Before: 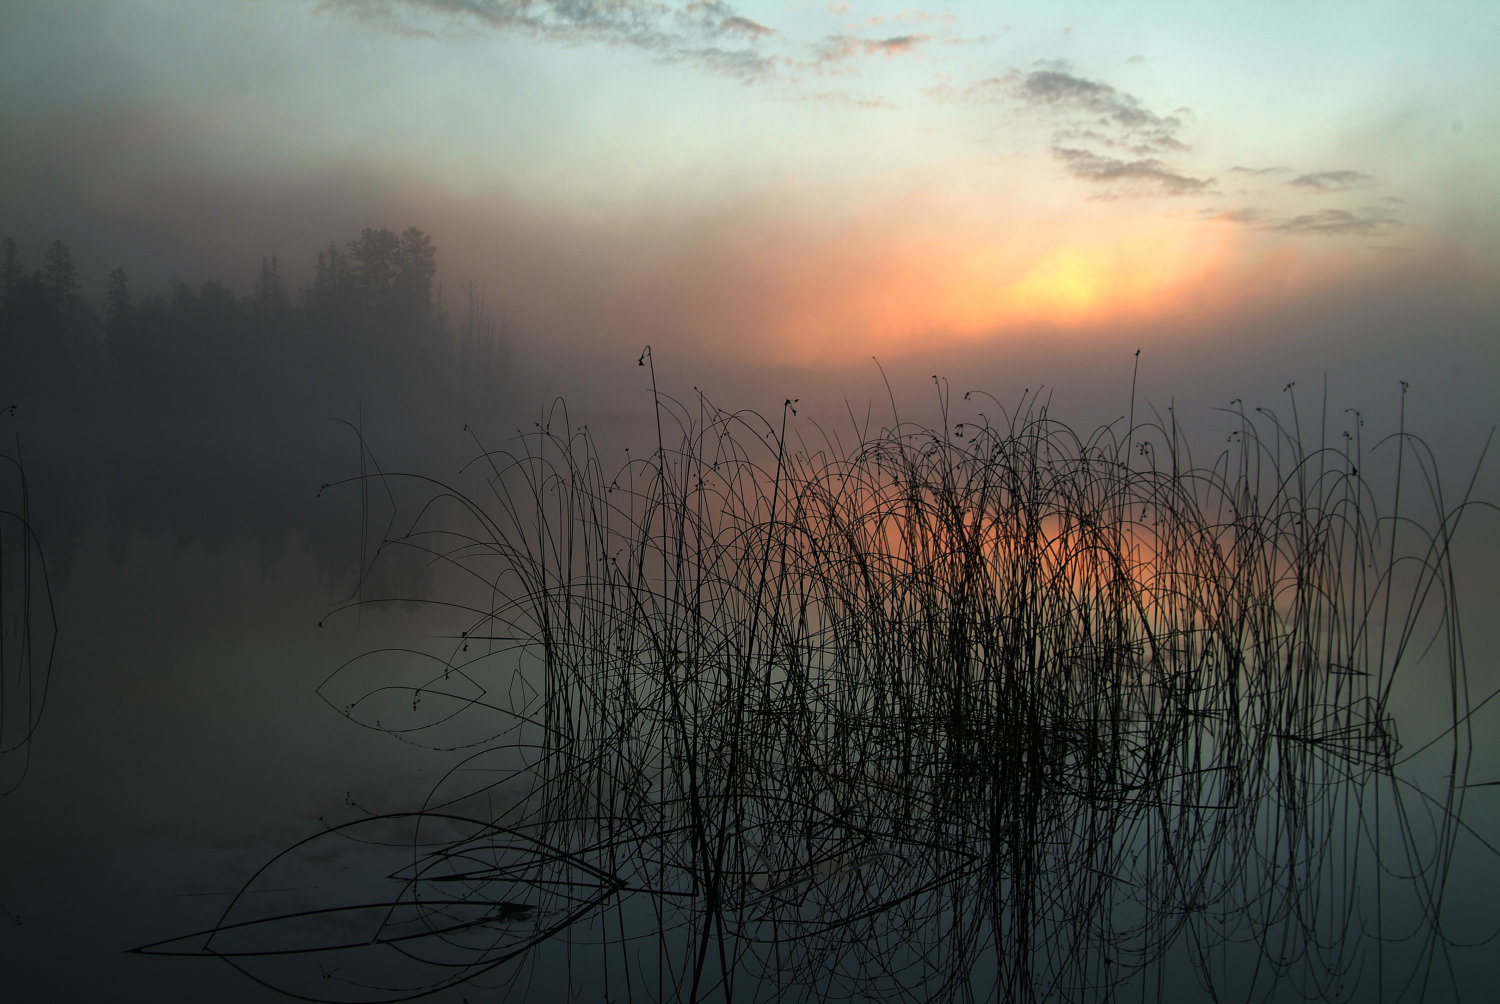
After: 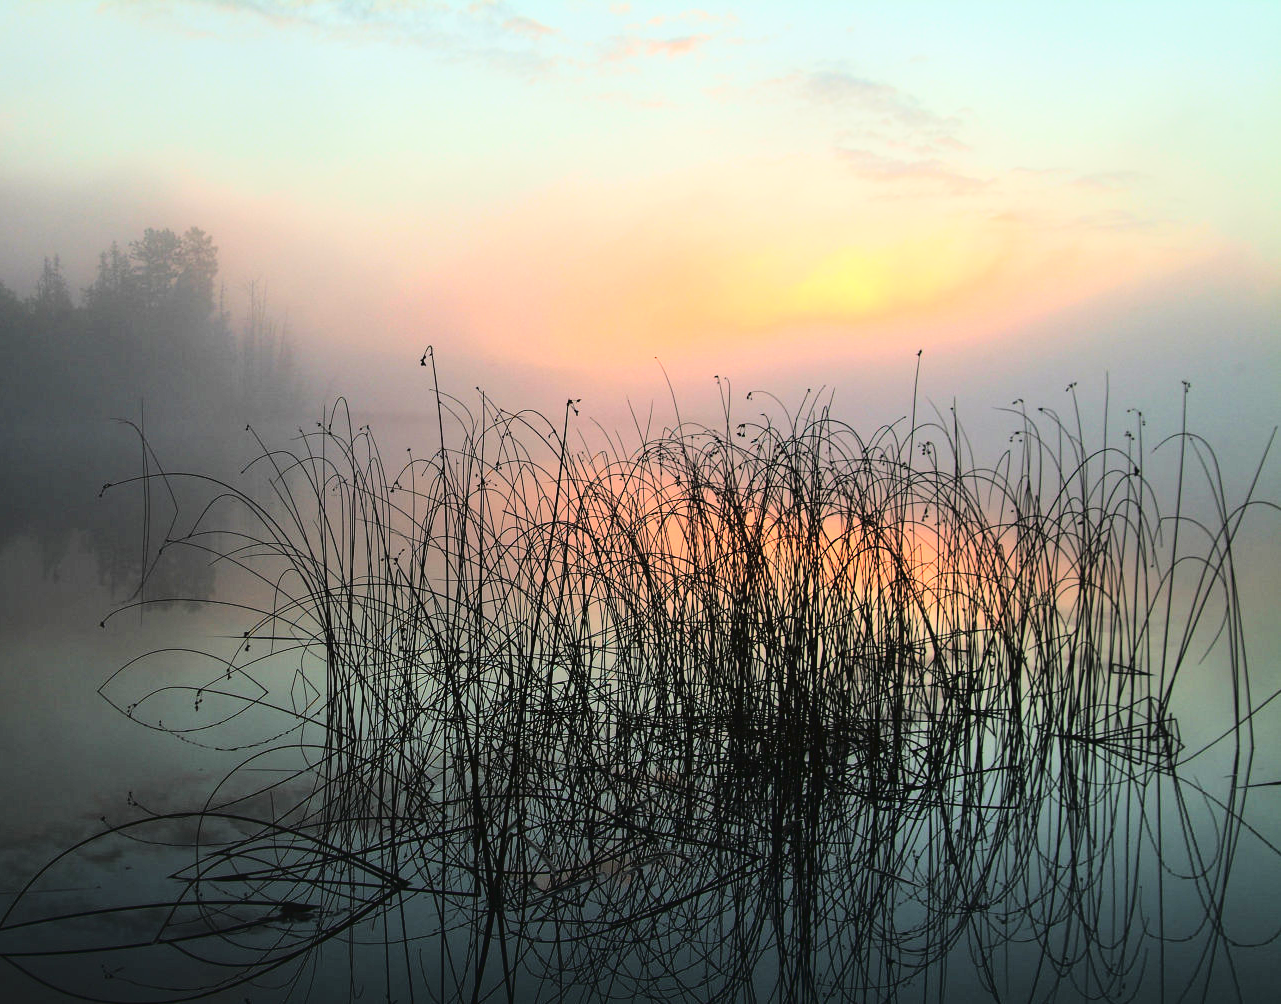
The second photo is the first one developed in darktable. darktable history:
crop and rotate: left 14.584%
exposure: black level correction 0, exposure 0.7 EV, compensate exposure bias true, compensate highlight preservation false
tone curve: curves: ch0 [(0, 0.026) (0.155, 0.133) (0.272, 0.34) (0.434, 0.625) (0.676, 0.871) (0.994, 0.955)], color space Lab, linked channels, preserve colors none
